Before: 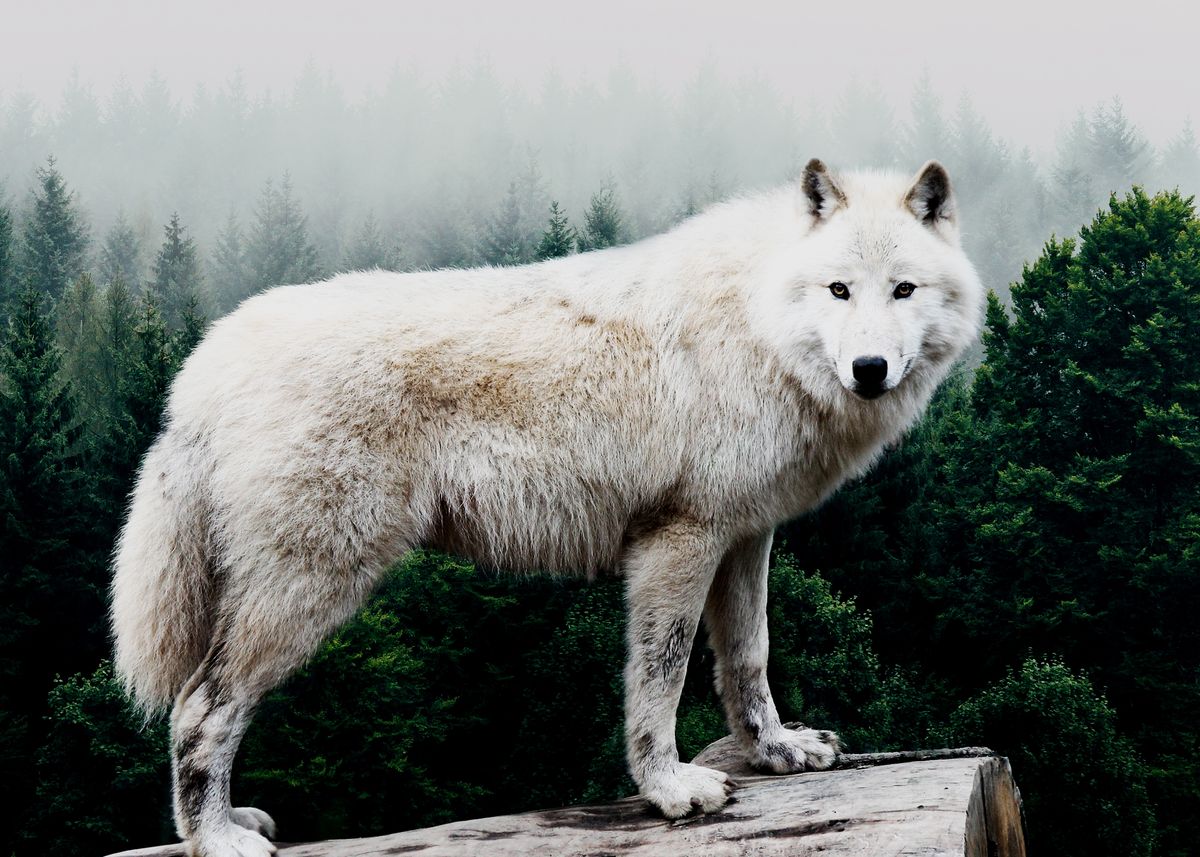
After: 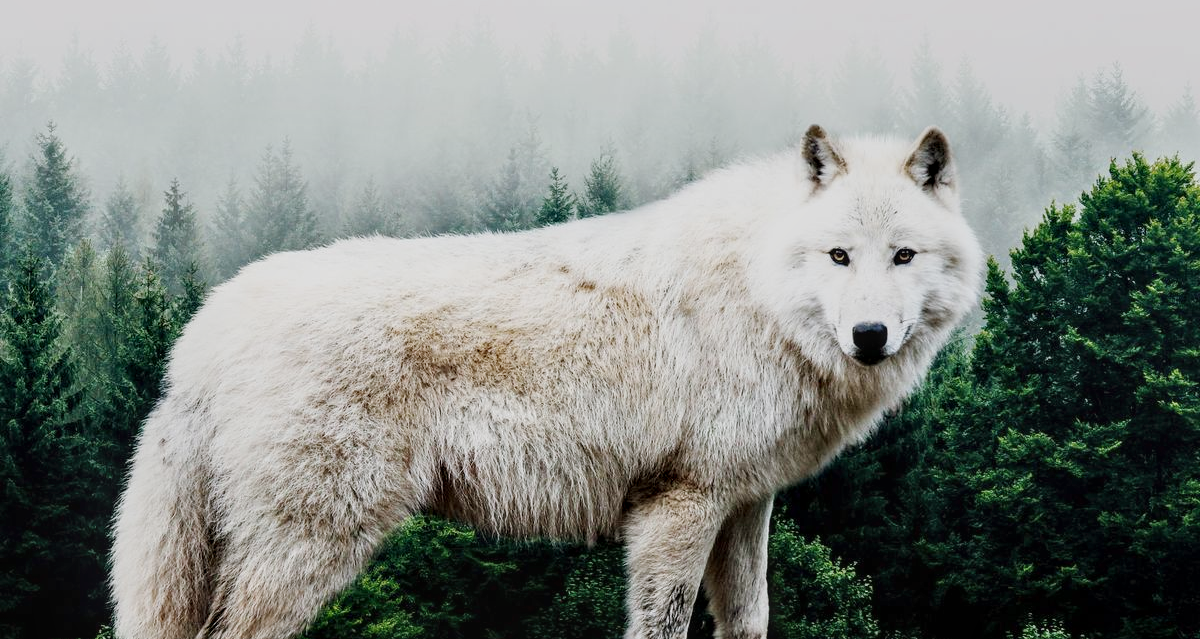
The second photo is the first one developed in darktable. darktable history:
base curve: curves: ch0 [(0, 0) (0.204, 0.334) (0.55, 0.733) (1, 1)], preserve colors none
tone equalizer: -8 EV -0.002 EV, -7 EV 0.004 EV, -6 EV -0.012 EV, -5 EV 0.017 EV, -4 EV -0.013 EV, -3 EV 0.038 EV, -2 EV -0.062 EV, -1 EV -0.293 EV, +0 EV -0.575 EV
color balance rgb: shadows lift › chroma 3.56%, shadows lift › hue 89°, perceptual saturation grading › global saturation 0.638%
crop: top 4.006%, bottom 21.221%
local contrast: on, module defaults
